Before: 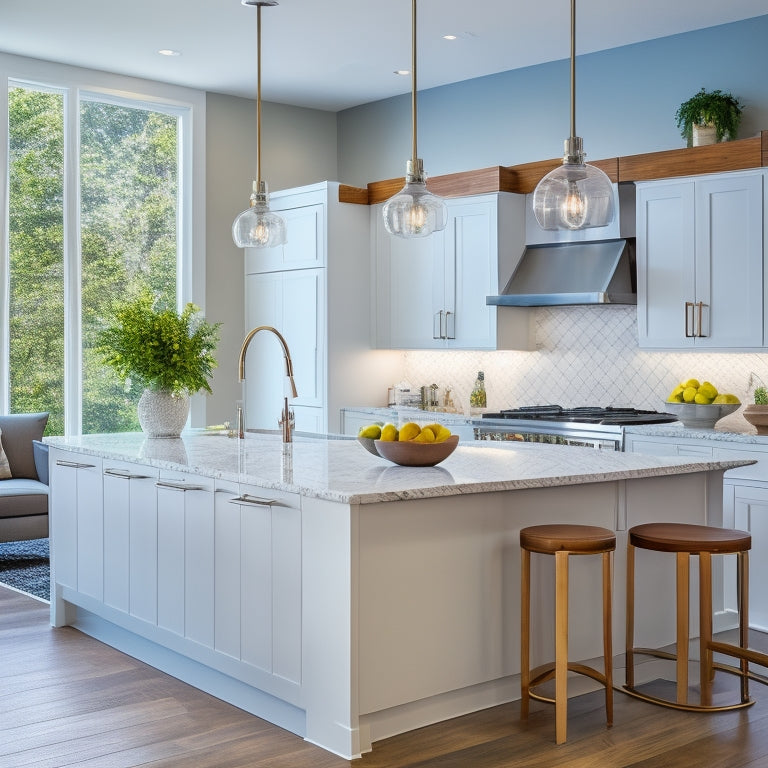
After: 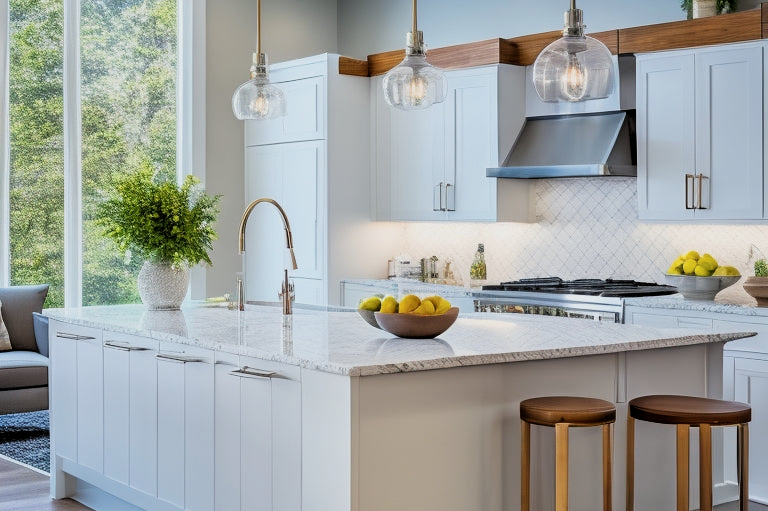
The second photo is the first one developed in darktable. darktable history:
crop: top 16.691%, bottom 16.702%
filmic rgb: middle gray luminance 13%, black relative exposure -10.14 EV, white relative exposure 3.46 EV, threshold 3.04 EV, target black luminance 0%, hardness 5.7, latitude 44.87%, contrast 1.218, highlights saturation mix 4.56%, shadows ↔ highlights balance 27.15%, enable highlight reconstruction true
